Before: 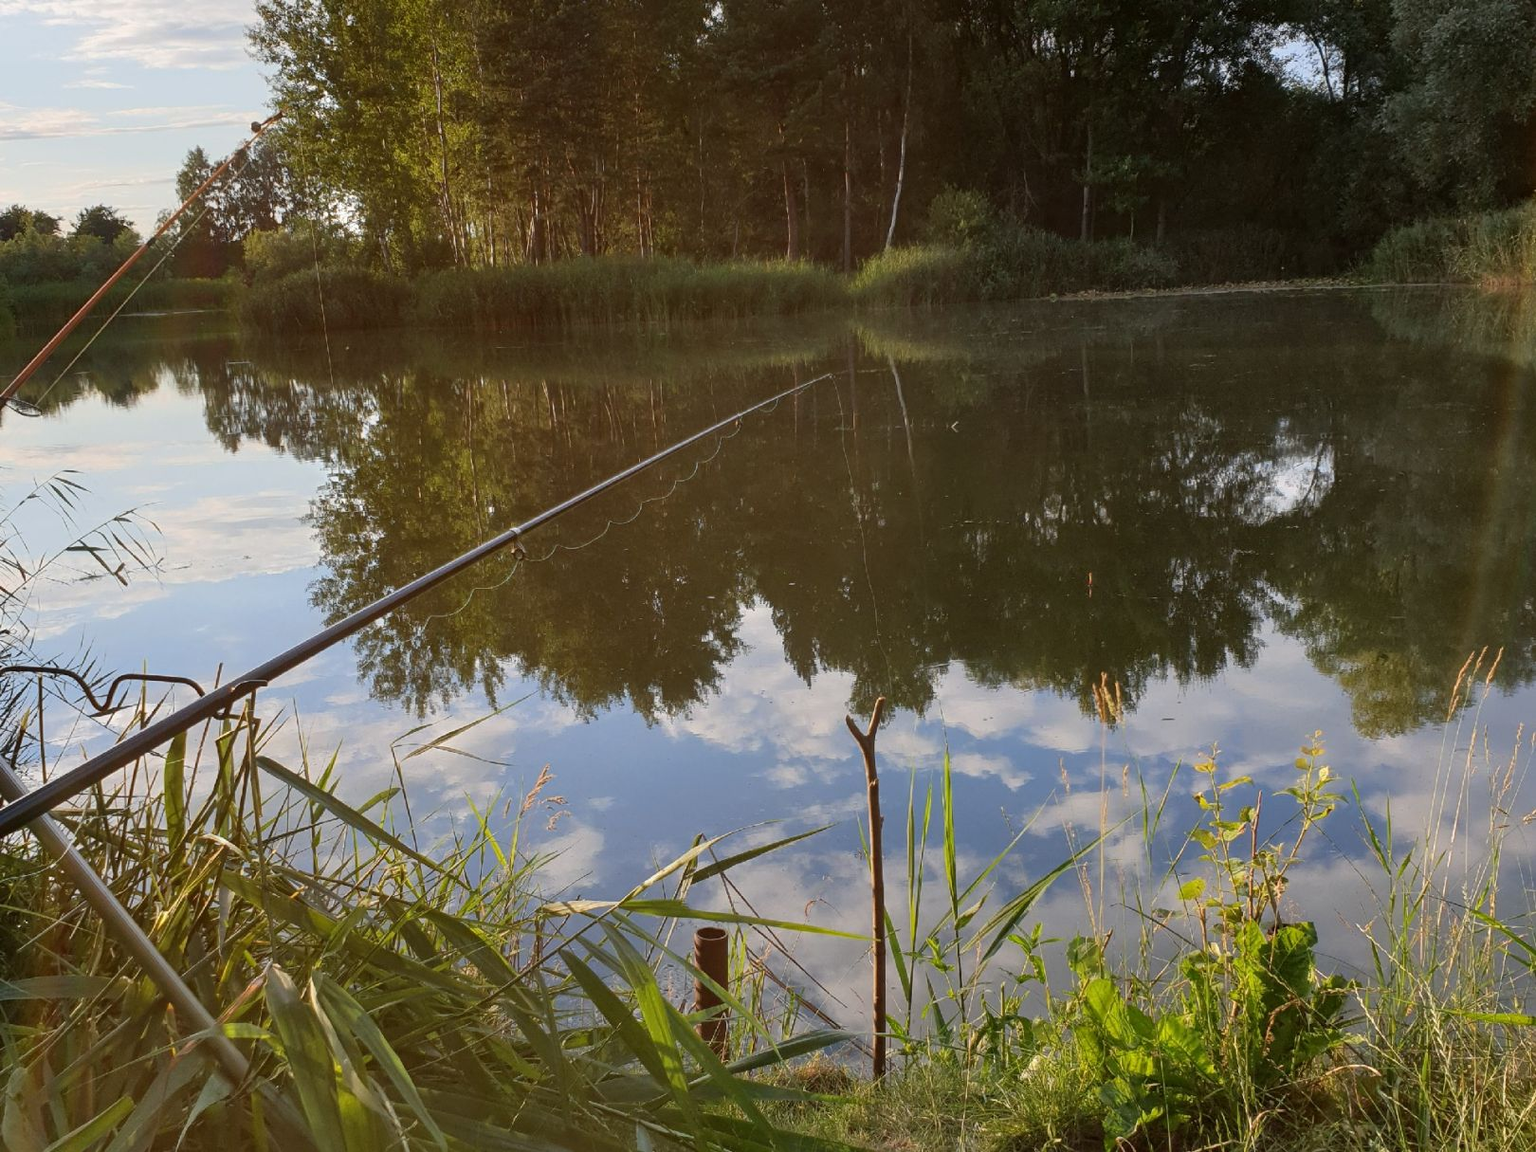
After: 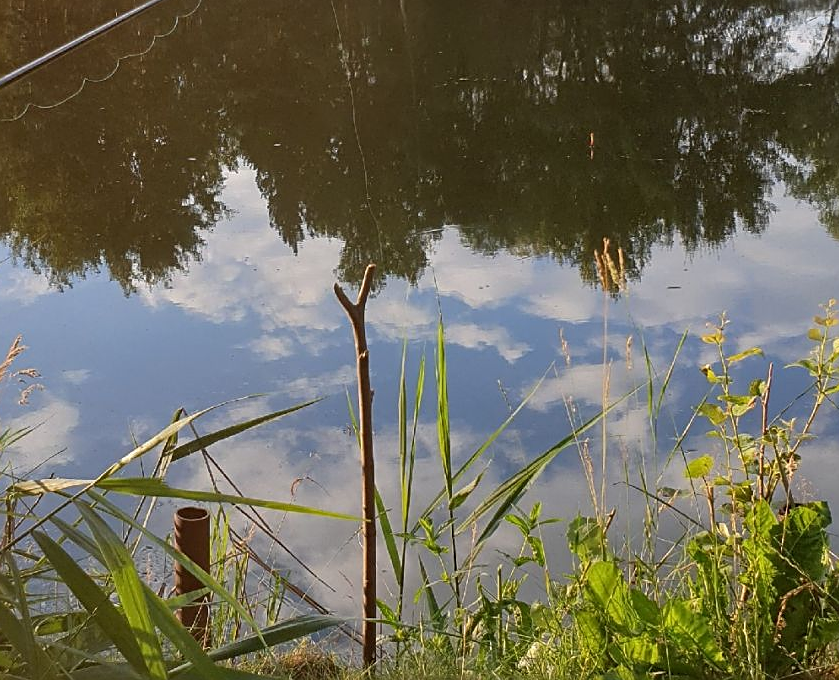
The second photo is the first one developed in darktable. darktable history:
crop: left 34.479%, top 38.822%, right 13.718%, bottom 5.172%
rotate and perspective: automatic cropping original format, crop left 0, crop top 0
sharpen: amount 0.55
